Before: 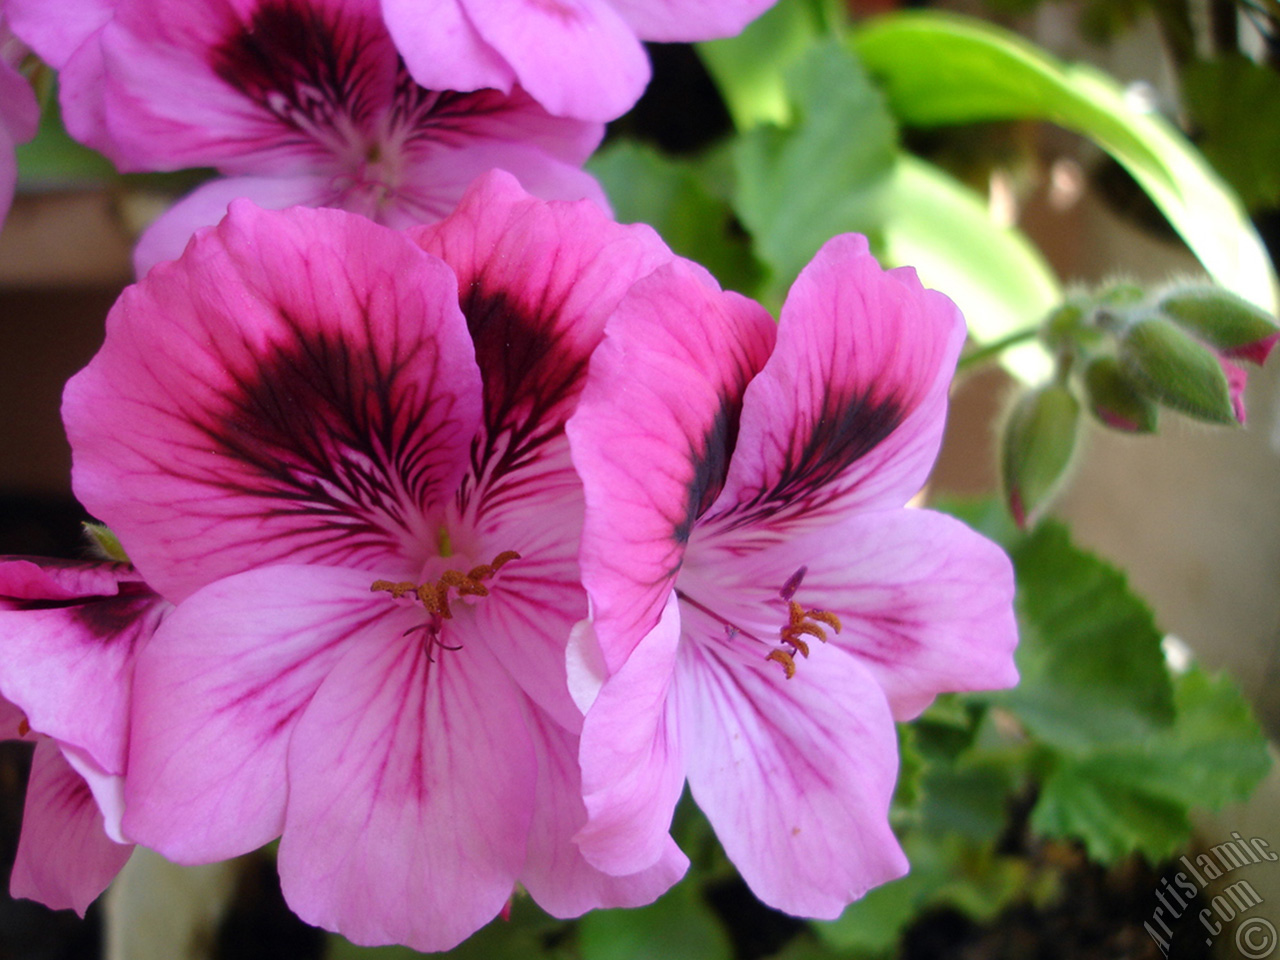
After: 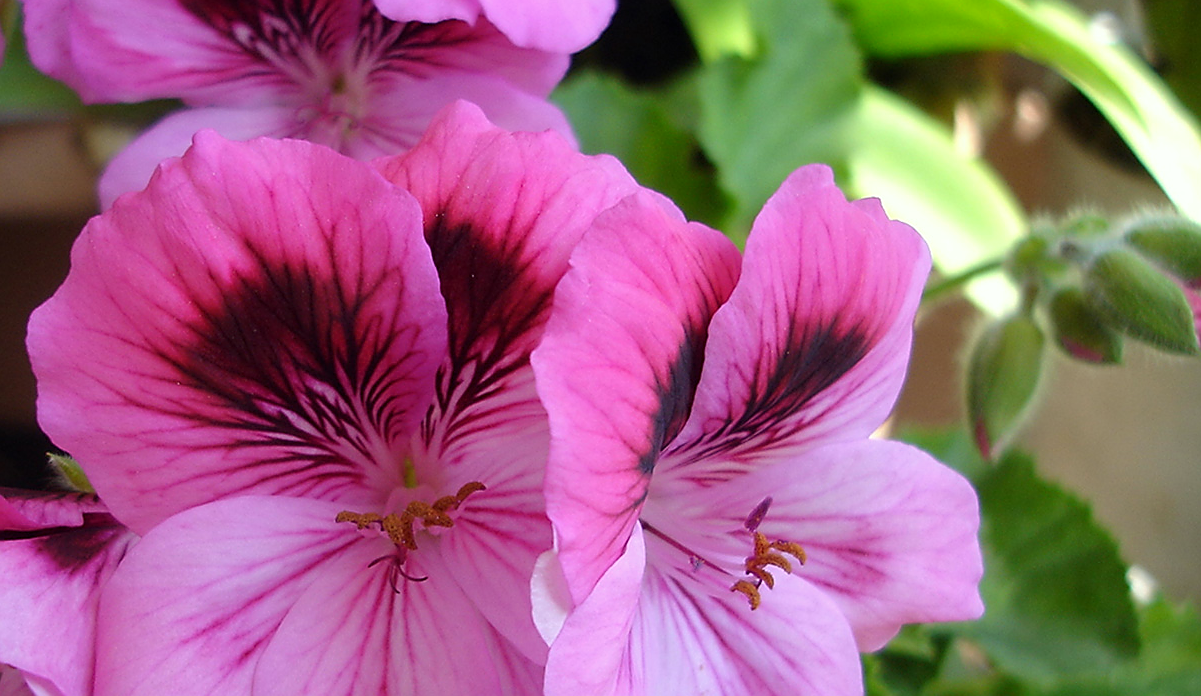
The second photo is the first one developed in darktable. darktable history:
crop: left 2.737%, top 7.287%, right 3.421%, bottom 20.179%
sharpen: radius 1.4, amount 1.25, threshold 0.7
color correction: highlights a* -2.68, highlights b* 2.57
